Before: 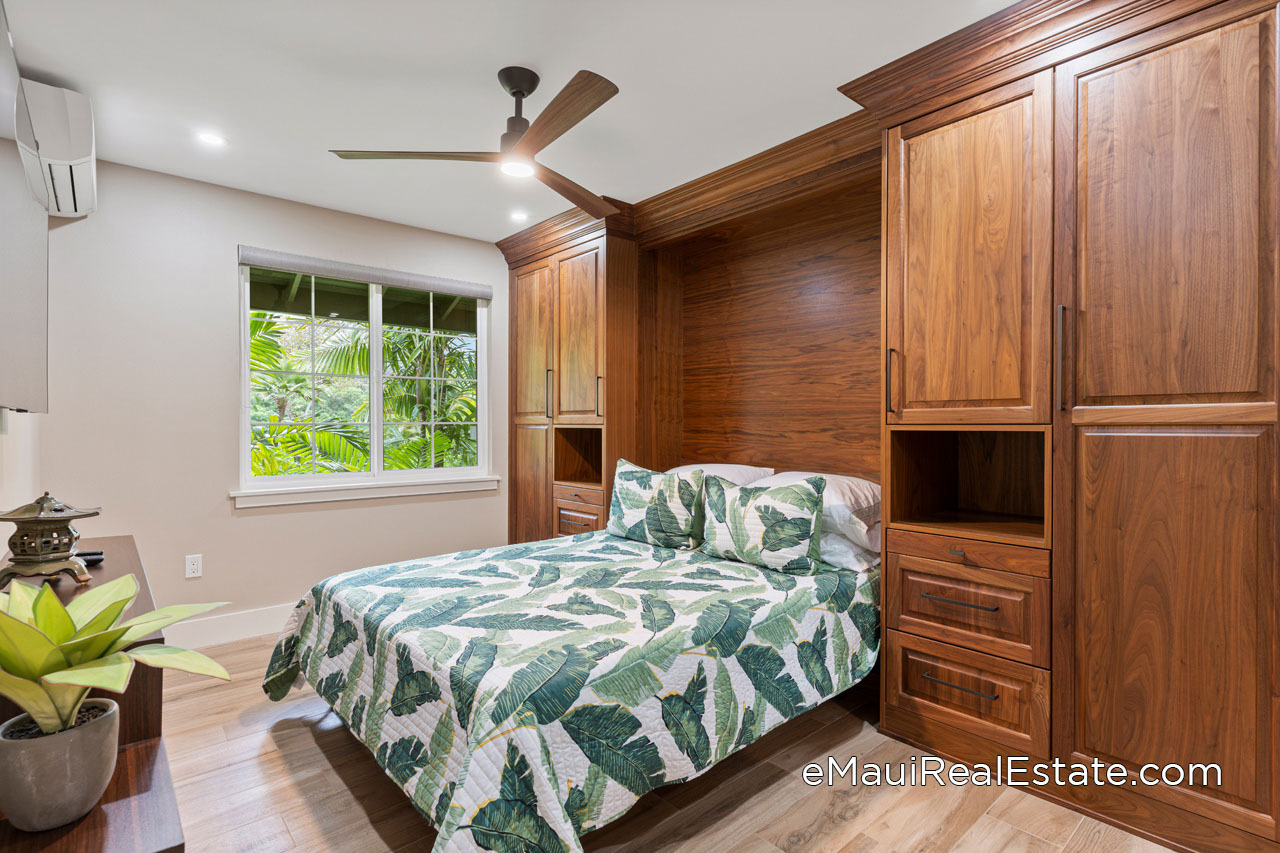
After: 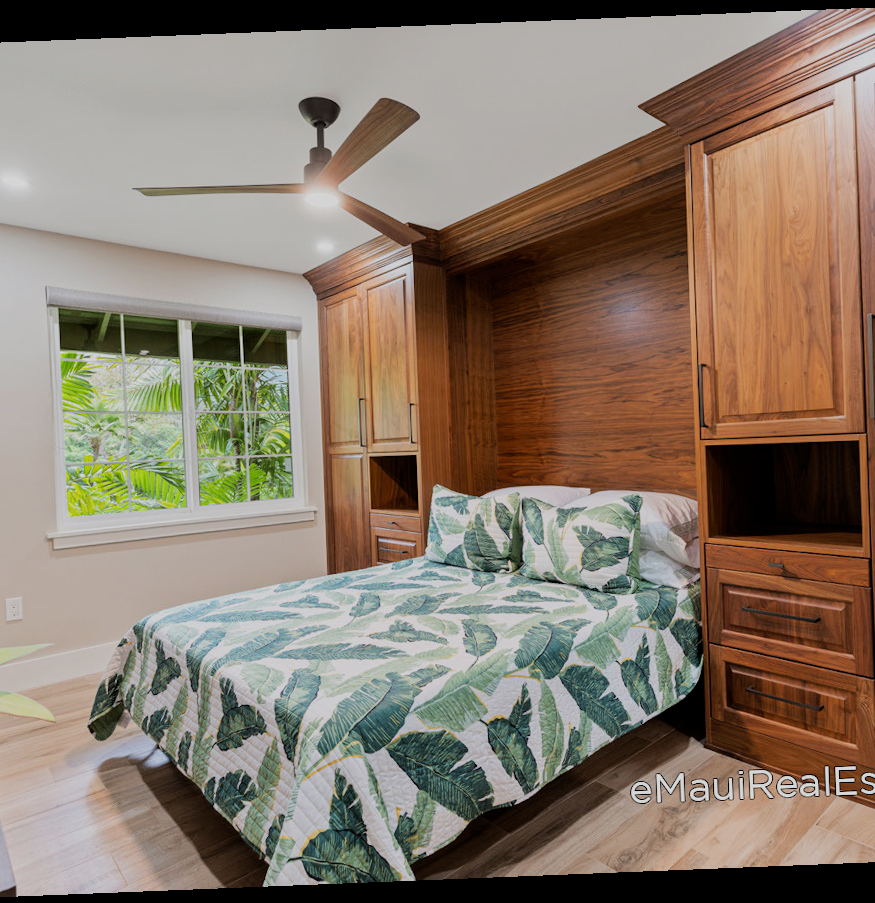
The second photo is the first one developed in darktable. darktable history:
filmic rgb: black relative exposure -7.65 EV, white relative exposure 4.56 EV, hardness 3.61, contrast 1.05
rotate and perspective: rotation -2.29°, automatic cropping off
crop: left 15.419%, right 17.914%
